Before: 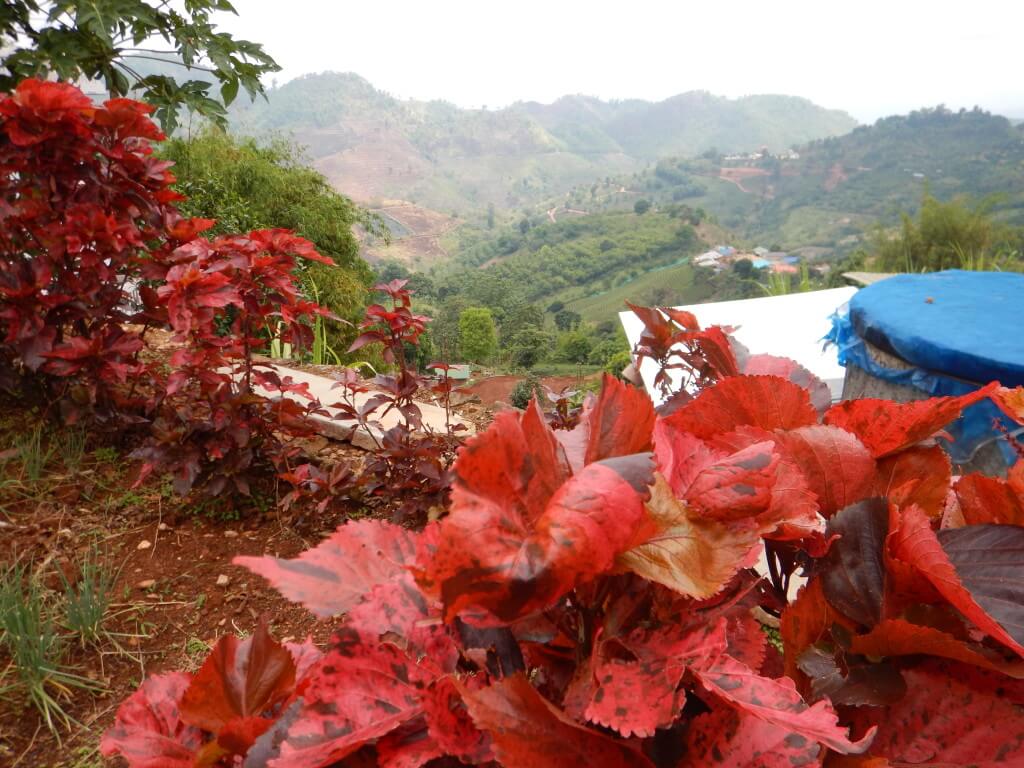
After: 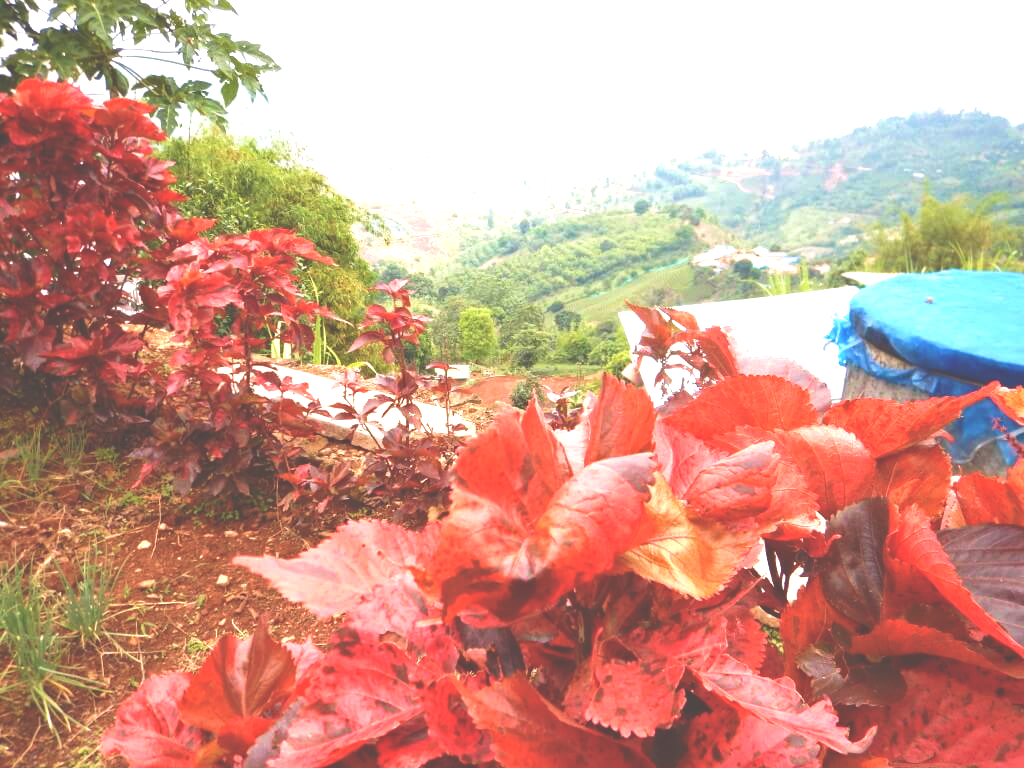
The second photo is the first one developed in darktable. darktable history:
exposure: black level correction -0.024, exposure 1.397 EV, compensate highlight preservation false
velvia: on, module defaults
haze removal: compatibility mode true, adaptive false
